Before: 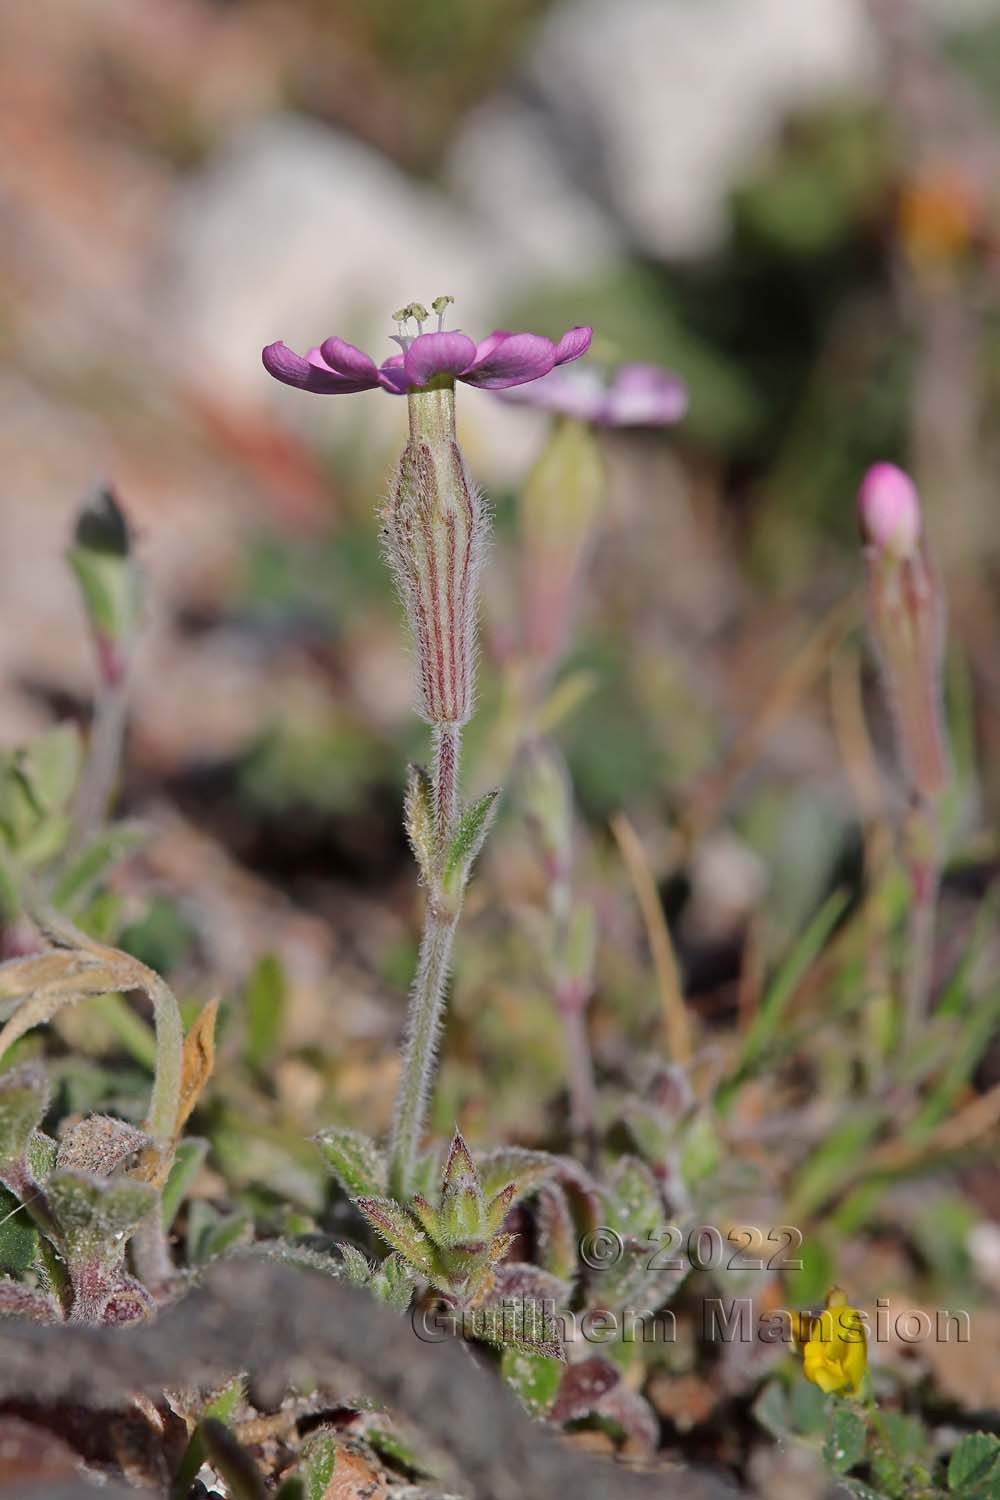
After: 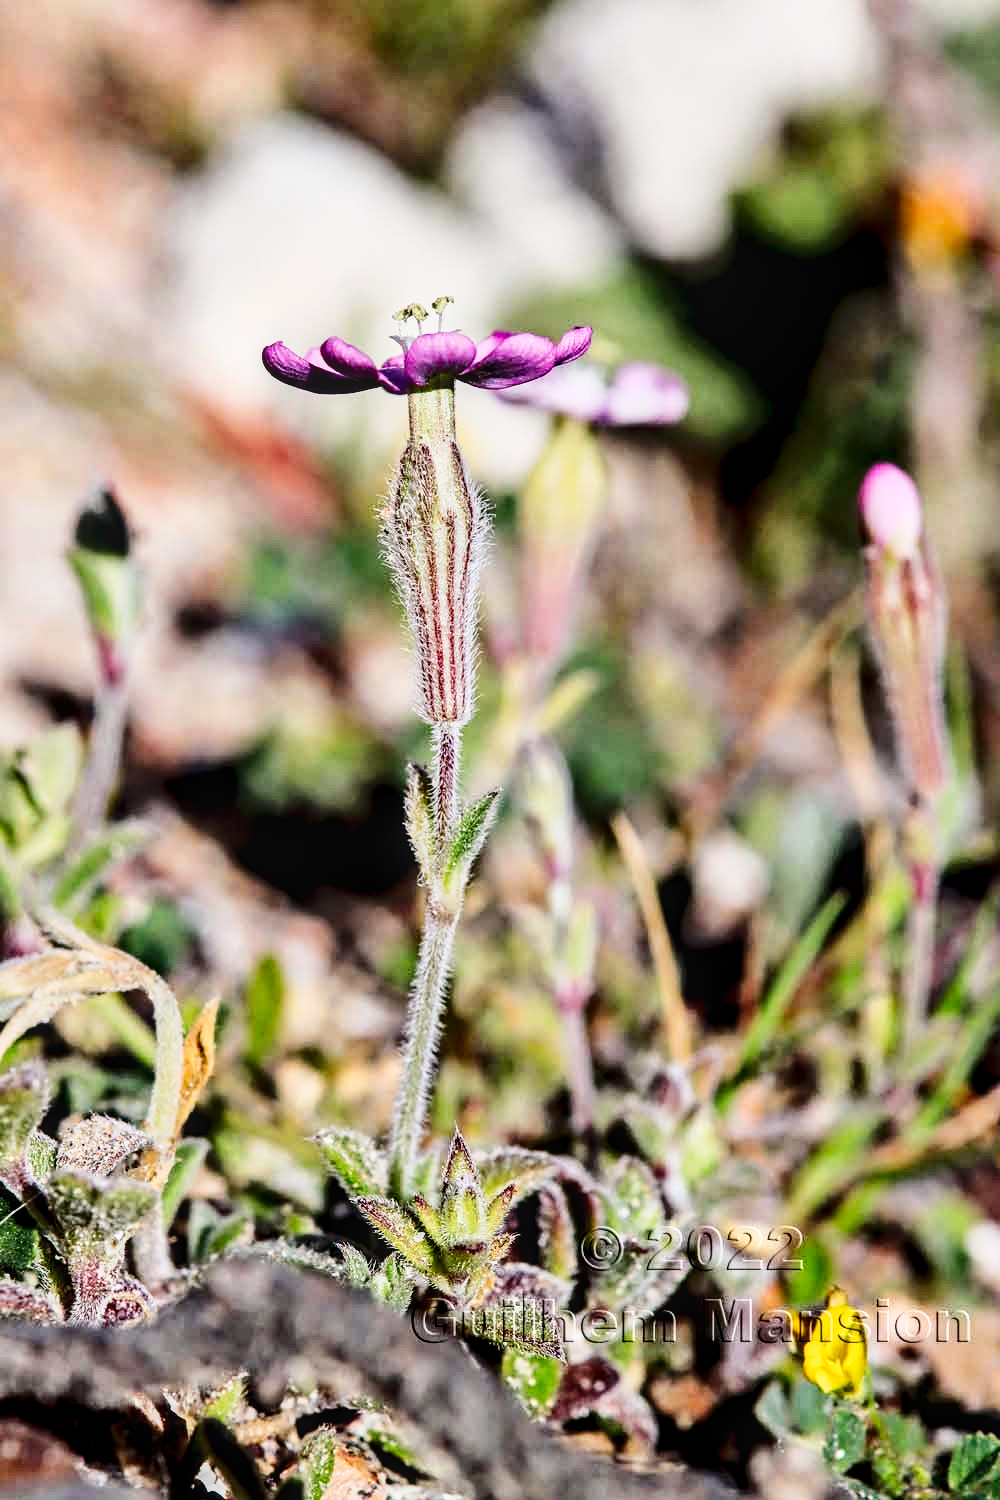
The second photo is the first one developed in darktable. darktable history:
tone curve: curves: ch0 [(0, 0) (0.131, 0.116) (0.316, 0.345) (0.501, 0.584) (0.629, 0.732) (0.812, 0.888) (1, 0.974)]; ch1 [(0, 0) (0.366, 0.367) (0.475, 0.462) (0.494, 0.496) (0.504, 0.499) (0.553, 0.584) (1, 1)]; ch2 [(0, 0) (0.333, 0.346) (0.375, 0.375) (0.424, 0.43) (0.476, 0.492) (0.502, 0.502) (0.533, 0.556) (0.566, 0.599) (0.614, 0.653) (1, 1)], preserve colors none
local contrast: on, module defaults
base curve: curves: ch0 [(0, 0) (0.026, 0.03) (0.109, 0.232) (0.351, 0.748) (0.669, 0.968) (1, 1)]
exposure: black level correction 0.009, exposure -0.626 EV, compensate exposure bias true, compensate highlight preservation false
contrast equalizer: octaves 7, y [[0.6 ×6], [0.55 ×6], [0 ×6], [0 ×6], [0 ×6]]
